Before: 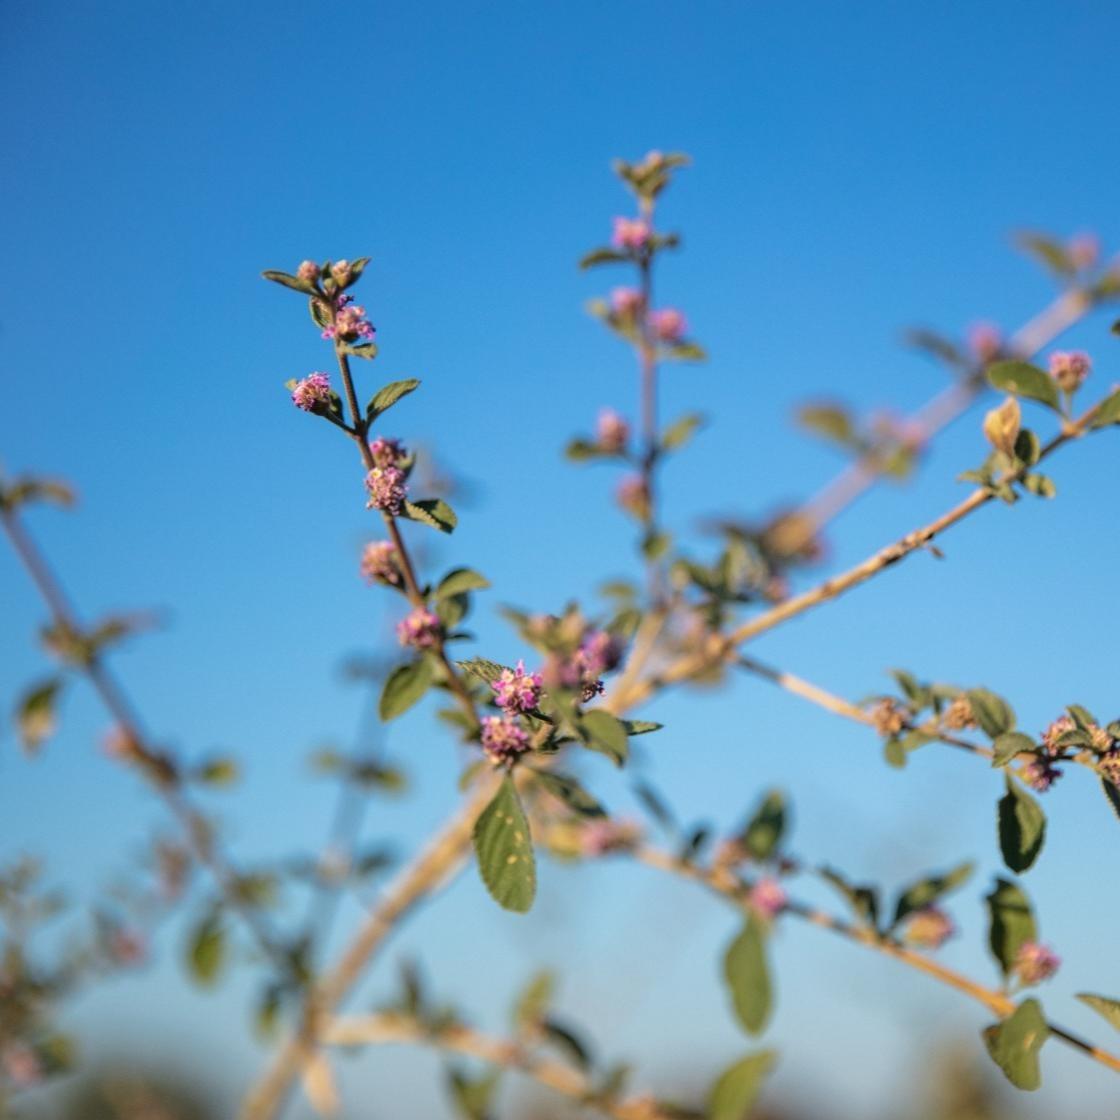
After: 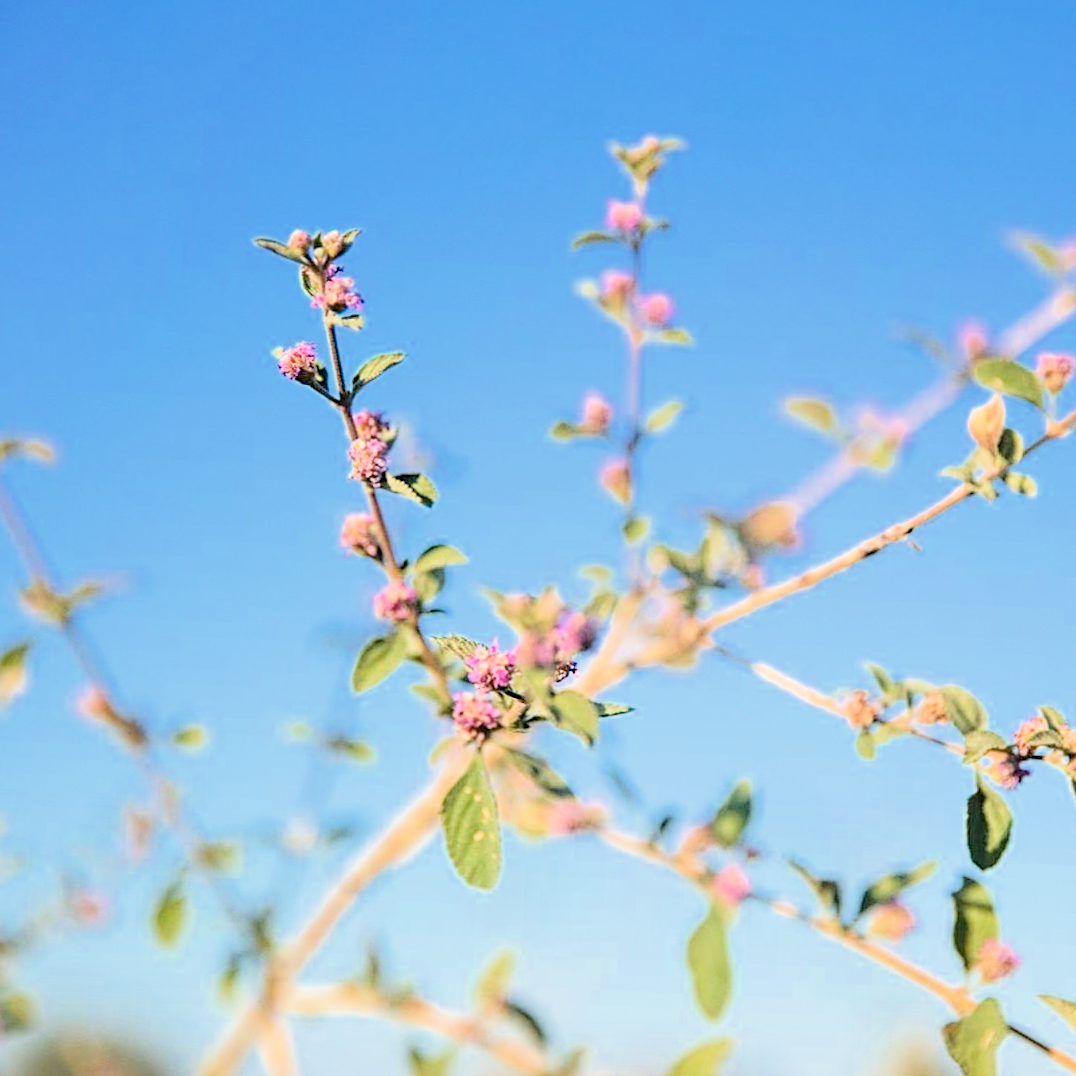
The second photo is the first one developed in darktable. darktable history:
crop and rotate: angle -2.38°
sharpen: on, module defaults
tone equalizer: -8 EV -0.75 EV, -7 EV -0.7 EV, -6 EV -0.6 EV, -5 EV -0.4 EV, -3 EV 0.4 EV, -2 EV 0.6 EV, -1 EV 0.7 EV, +0 EV 0.75 EV, edges refinement/feathering 500, mask exposure compensation -1.57 EV, preserve details no
filmic rgb: middle gray luminance 3.44%, black relative exposure -5.92 EV, white relative exposure 6.33 EV, threshold 6 EV, dynamic range scaling 22.4%, target black luminance 0%, hardness 2.33, latitude 45.85%, contrast 0.78, highlights saturation mix 100%, shadows ↔ highlights balance 0.033%, add noise in highlights 0, preserve chrominance max RGB, color science v3 (2019), use custom middle-gray values true, iterations of high-quality reconstruction 0, contrast in highlights soft, enable highlight reconstruction true
